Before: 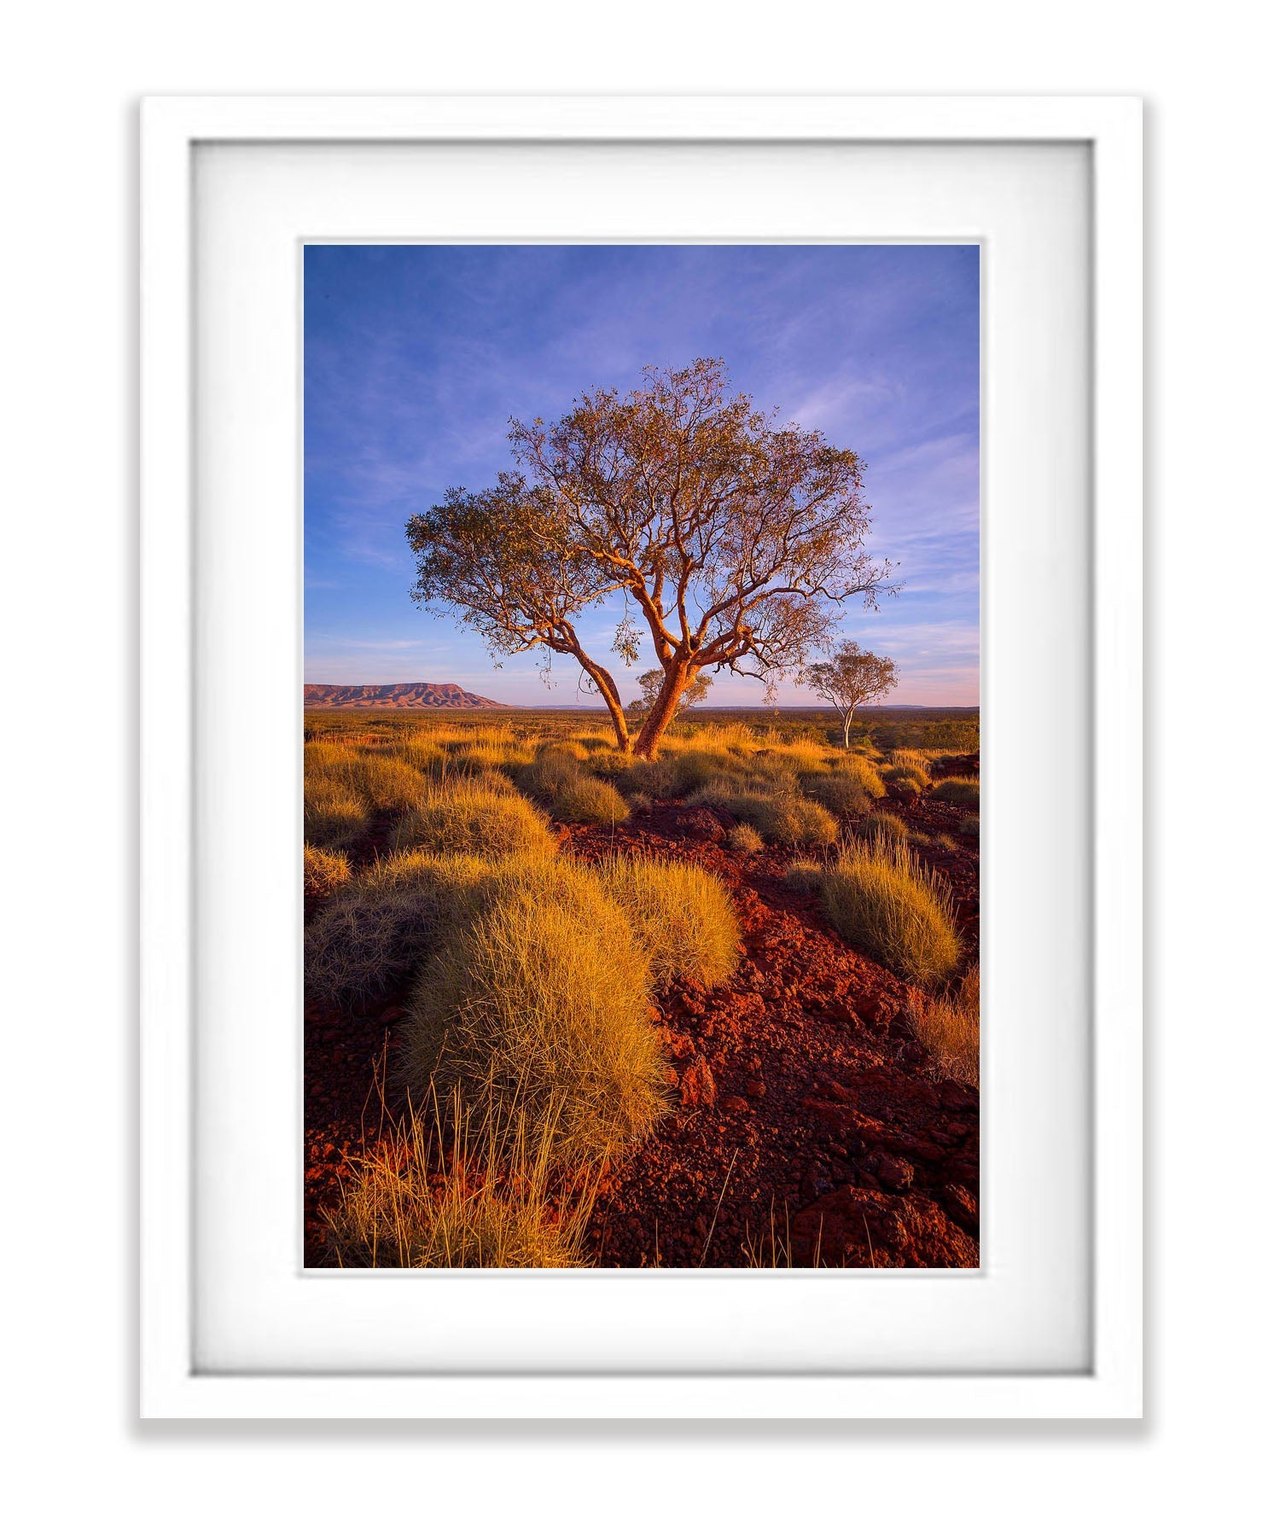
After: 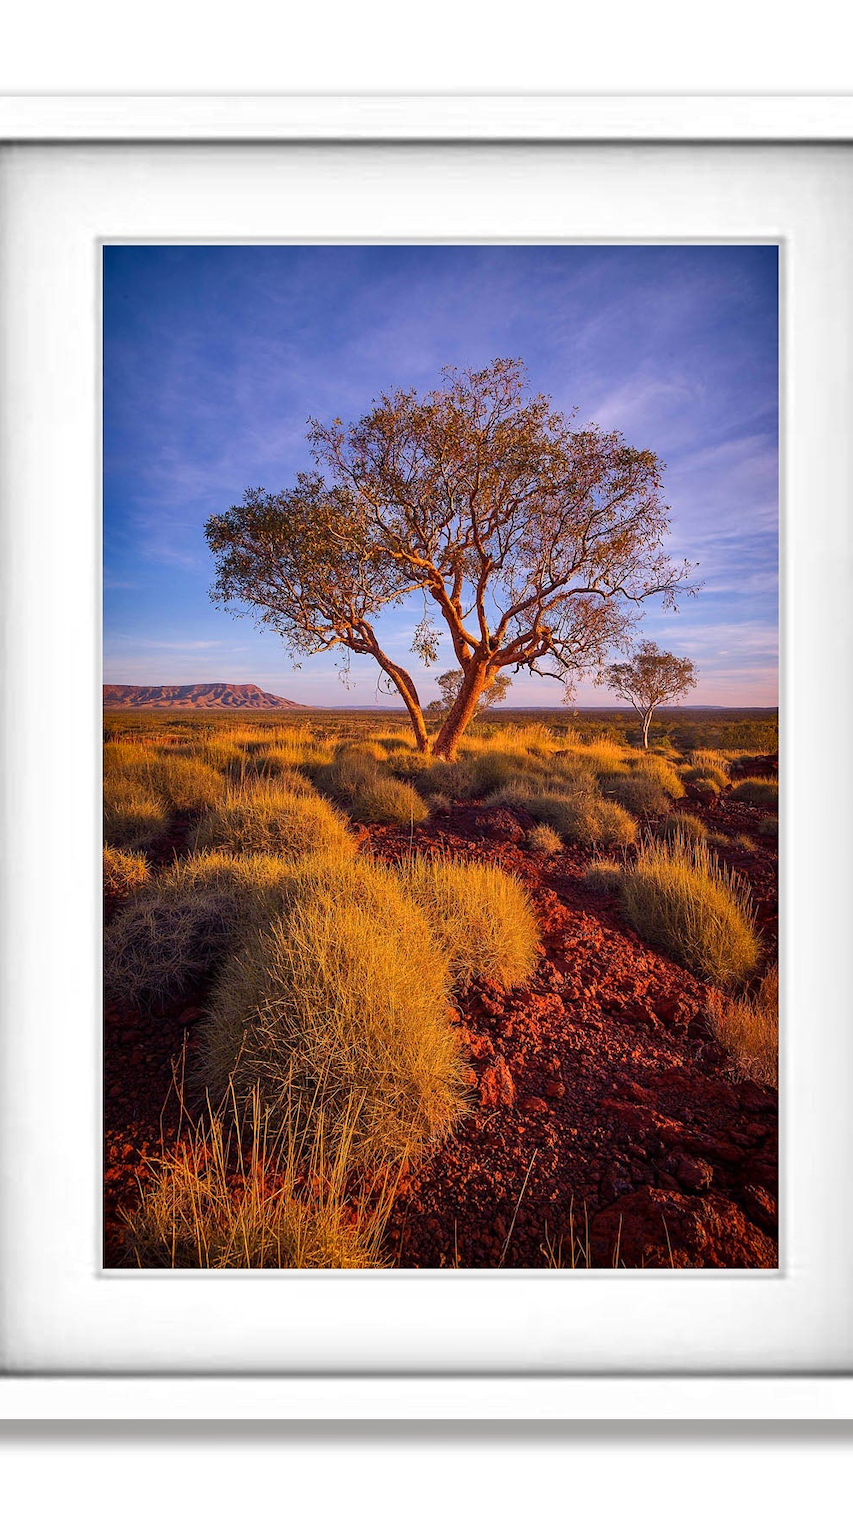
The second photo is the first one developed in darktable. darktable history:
crop and rotate: left 15.754%, right 17.579%
shadows and highlights: low approximation 0.01, soften with gaussian
